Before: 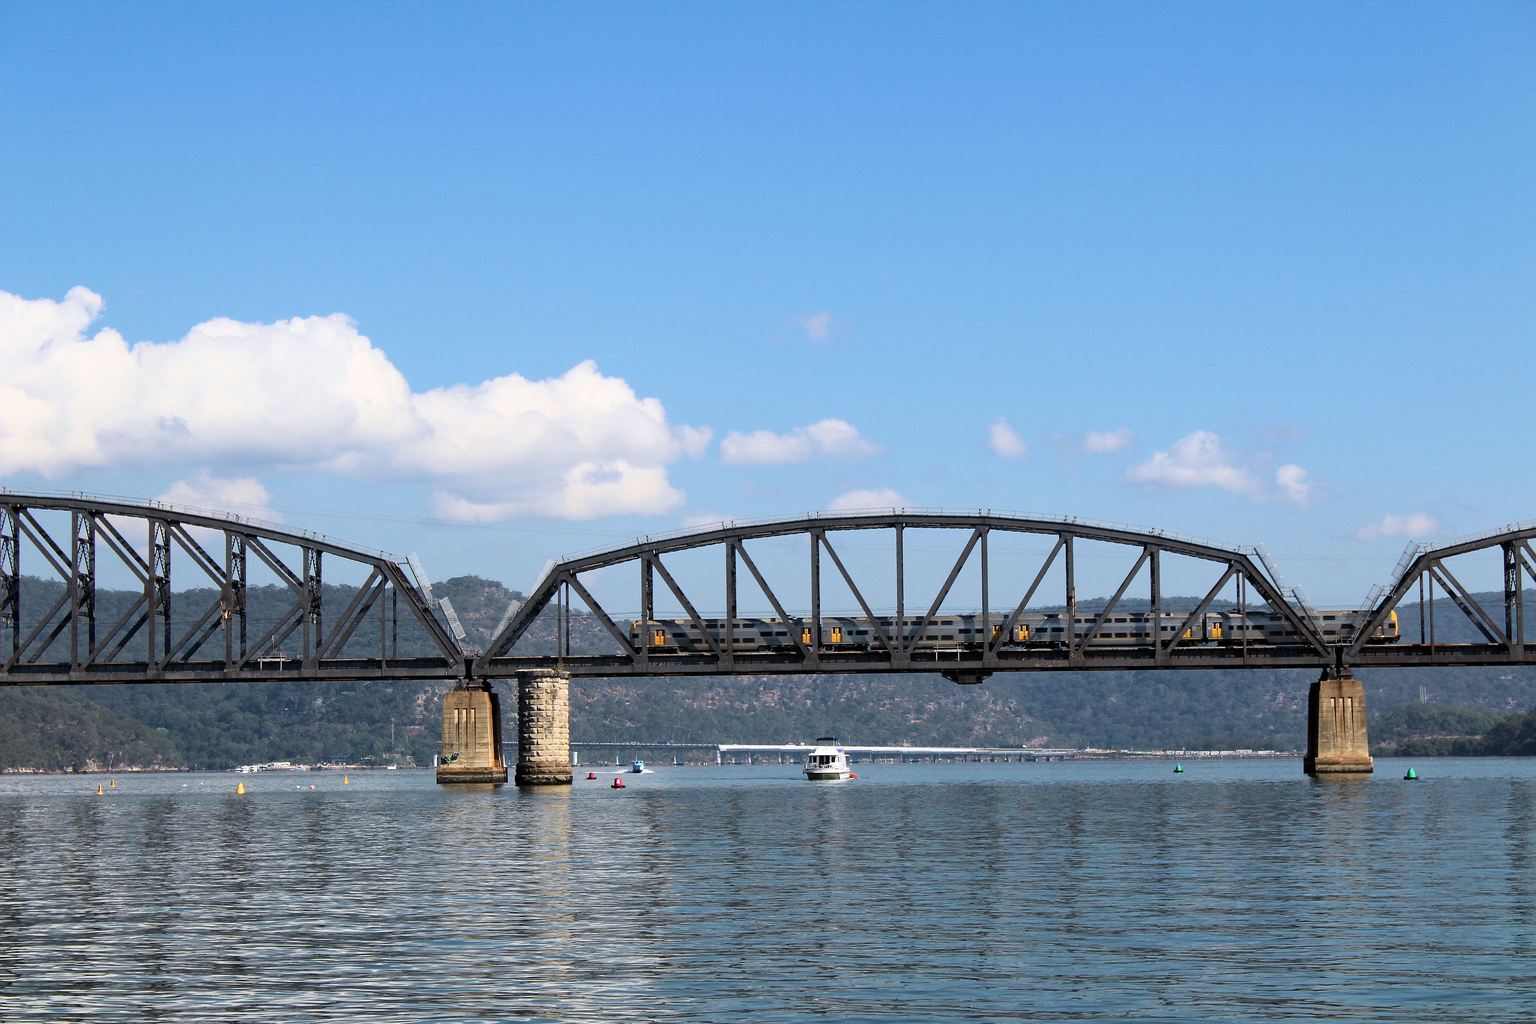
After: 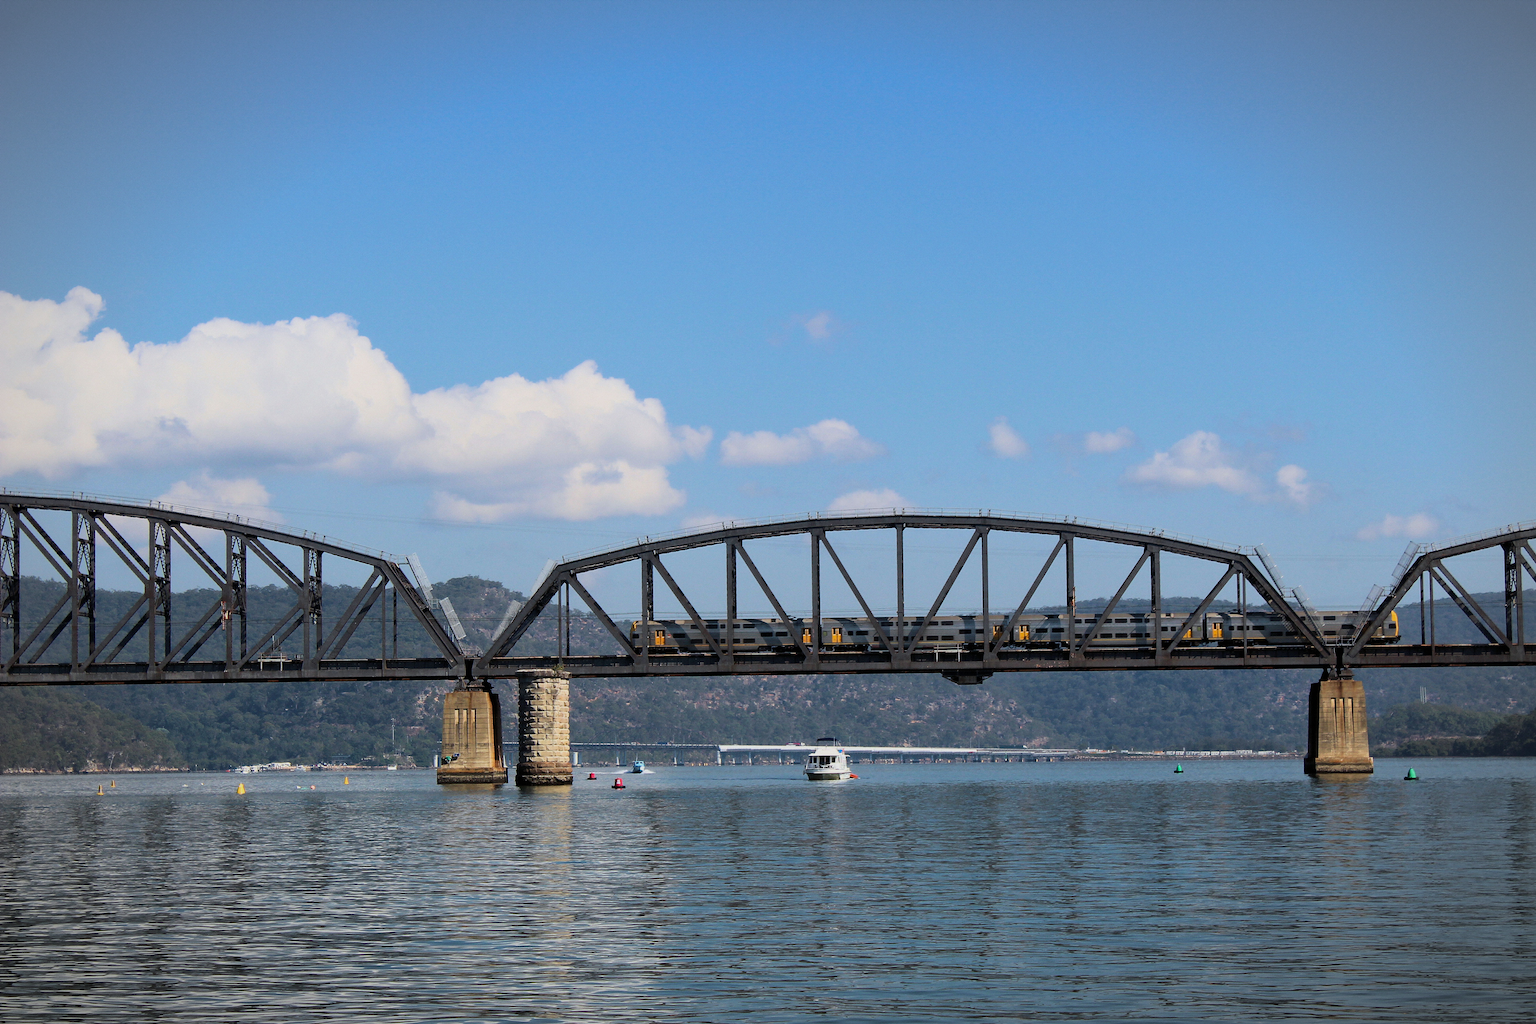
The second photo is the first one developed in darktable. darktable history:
shadows and highlights: radius 121.13, shadows 21.4, white point adjustment -9.72, highlights -14.39, soften with gaussian
vignetting: fall-off start 87%, automatic ratio true
